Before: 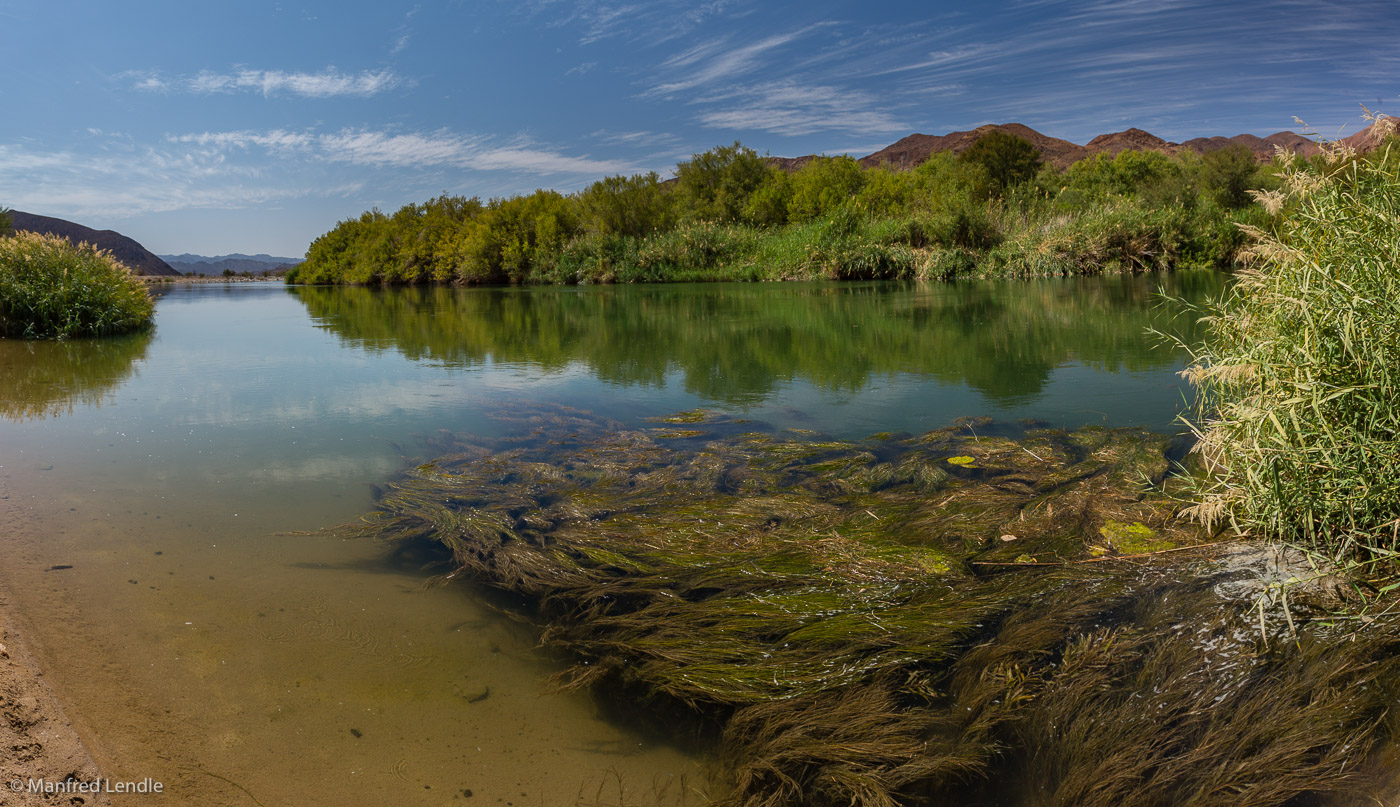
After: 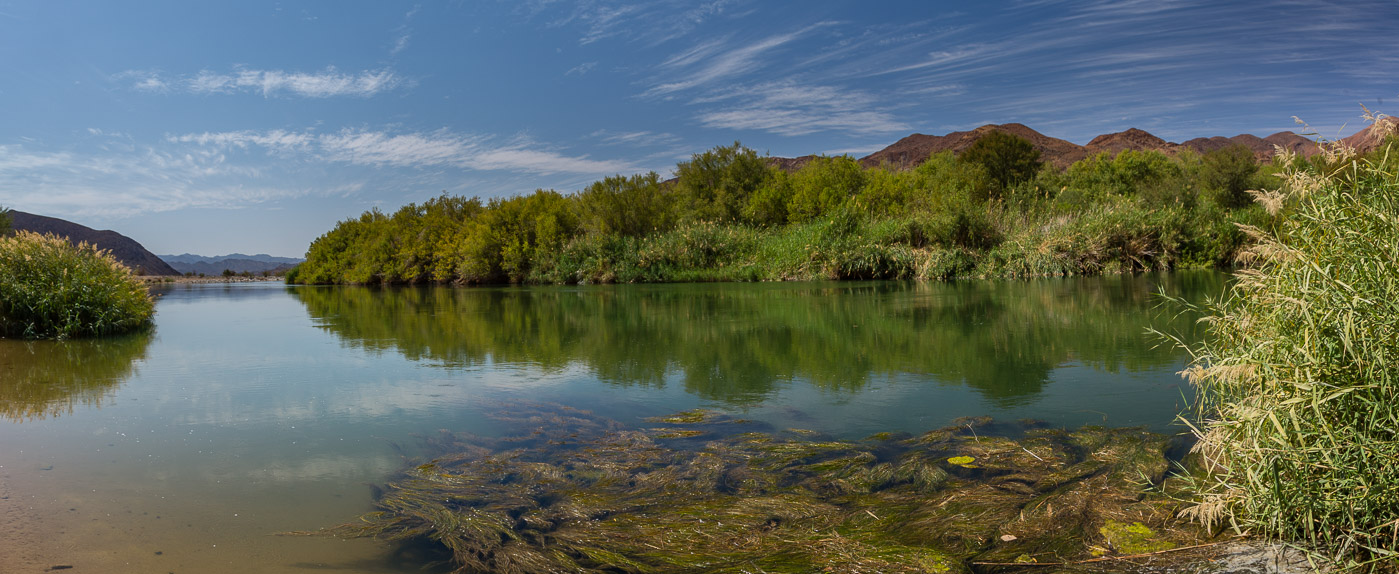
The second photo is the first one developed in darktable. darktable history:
crop: right 0.001%, bottom 28.763%
